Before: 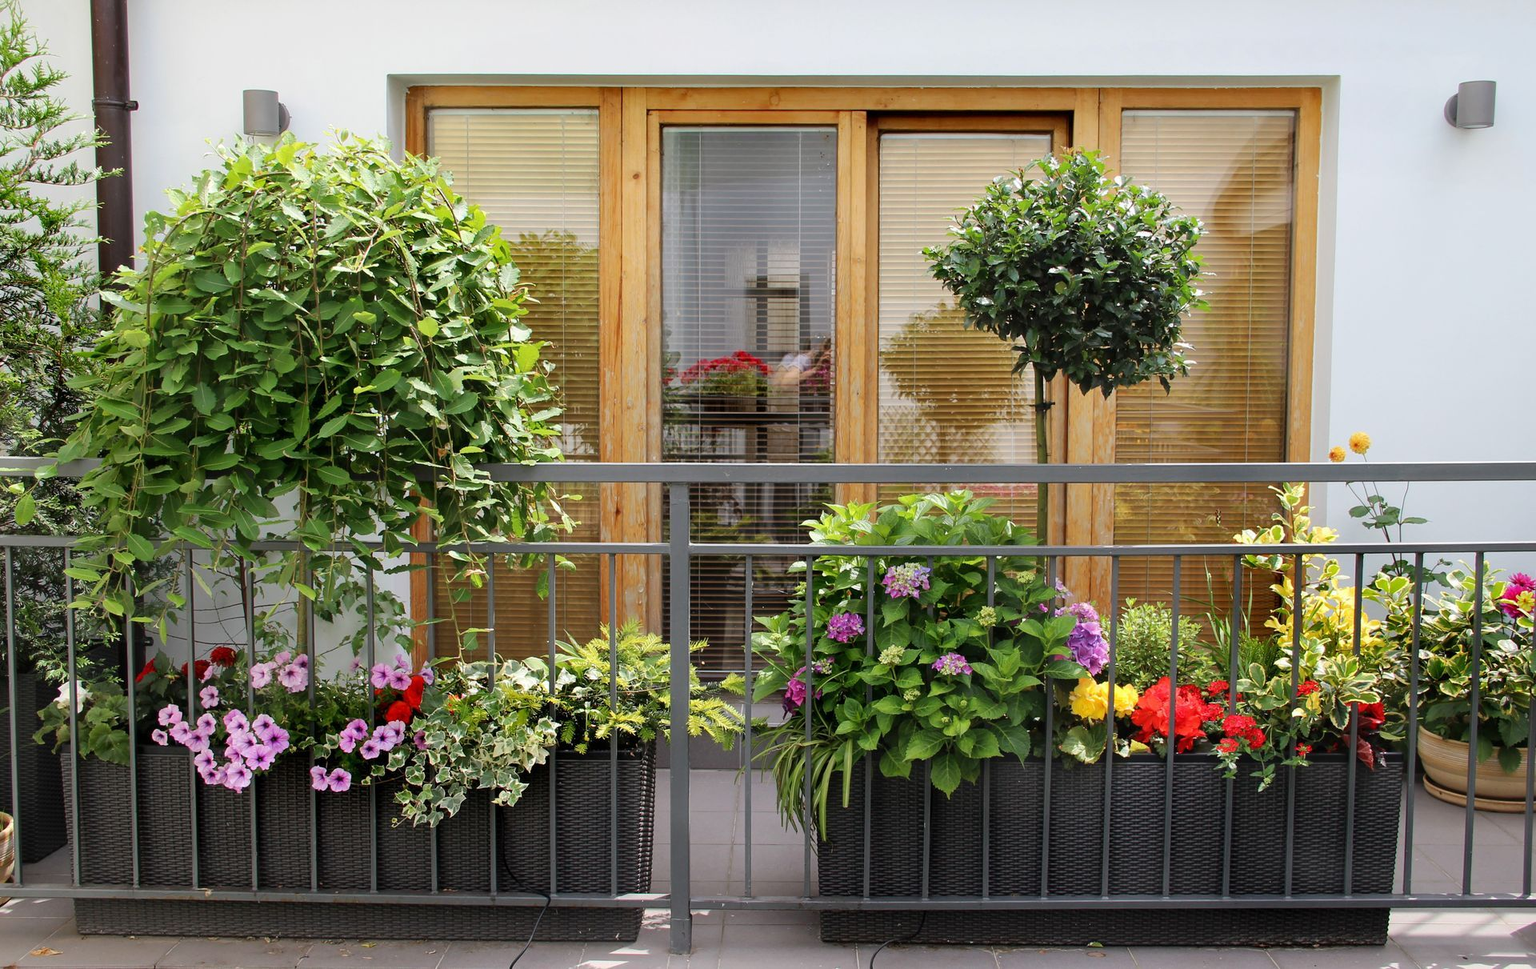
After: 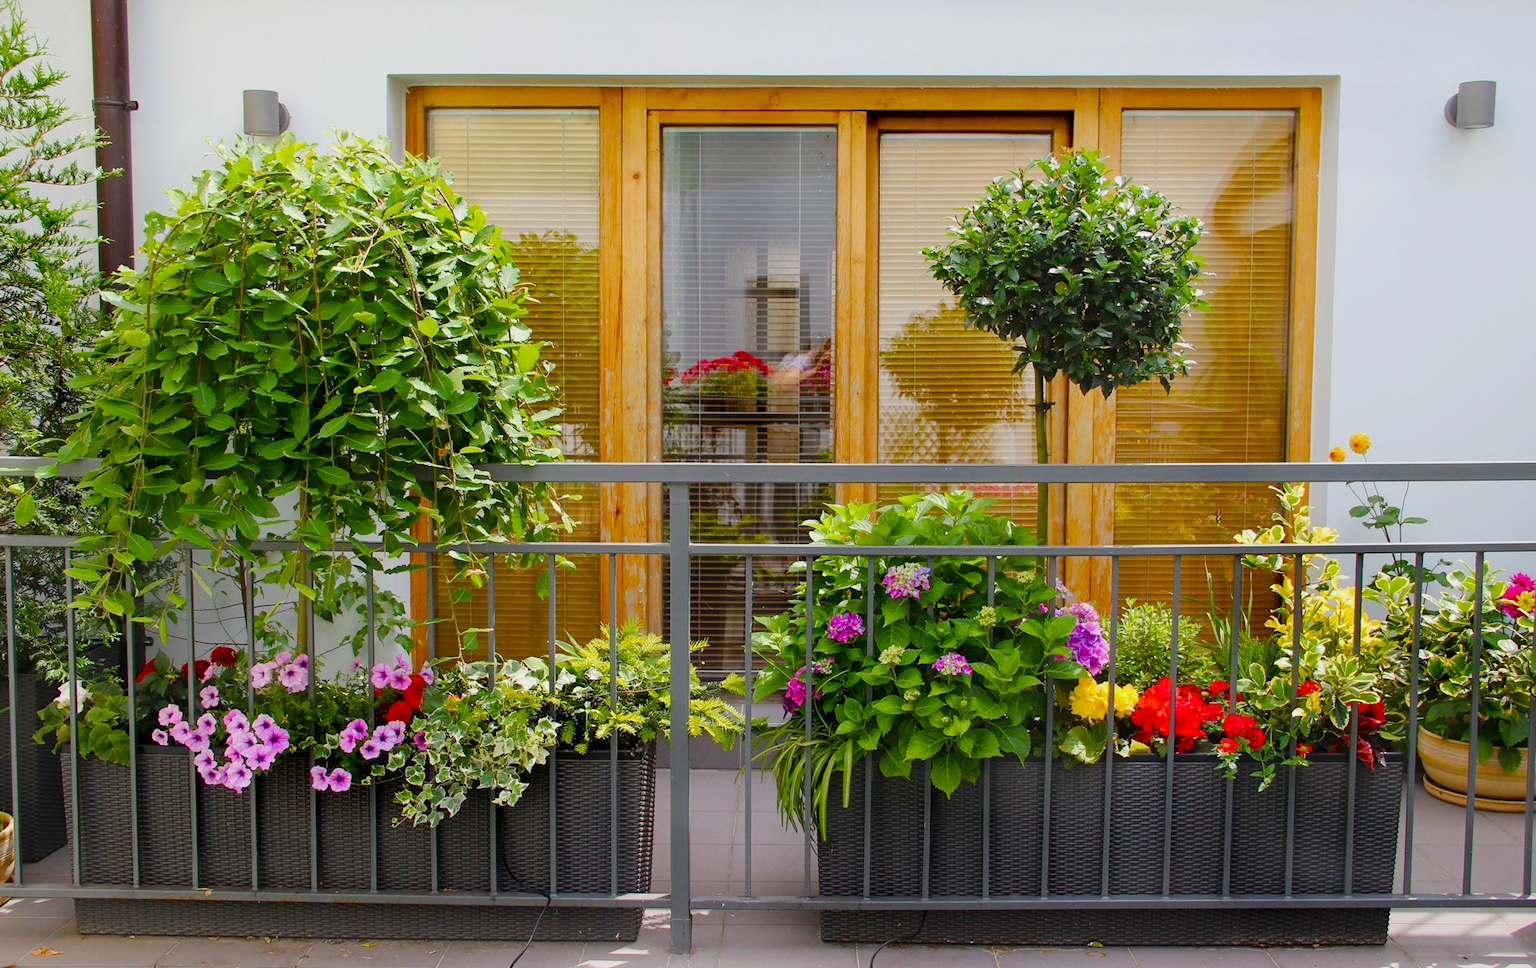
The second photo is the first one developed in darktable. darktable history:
color balance rgb: perceptual saturation grading › global saturation 39.617%, perceptual saturation grading › highlights -25.082%, perceptual saturation grading › mid-tones 35.628%, perceptual saturation grading › shadows 35.611%, perceptual brilliance grading › global brilliance 3.005%, perceptual brilliance grading › highlights -2.498%, perceptual brilliance grading › shadows 2.959%, contrast -9.735%
